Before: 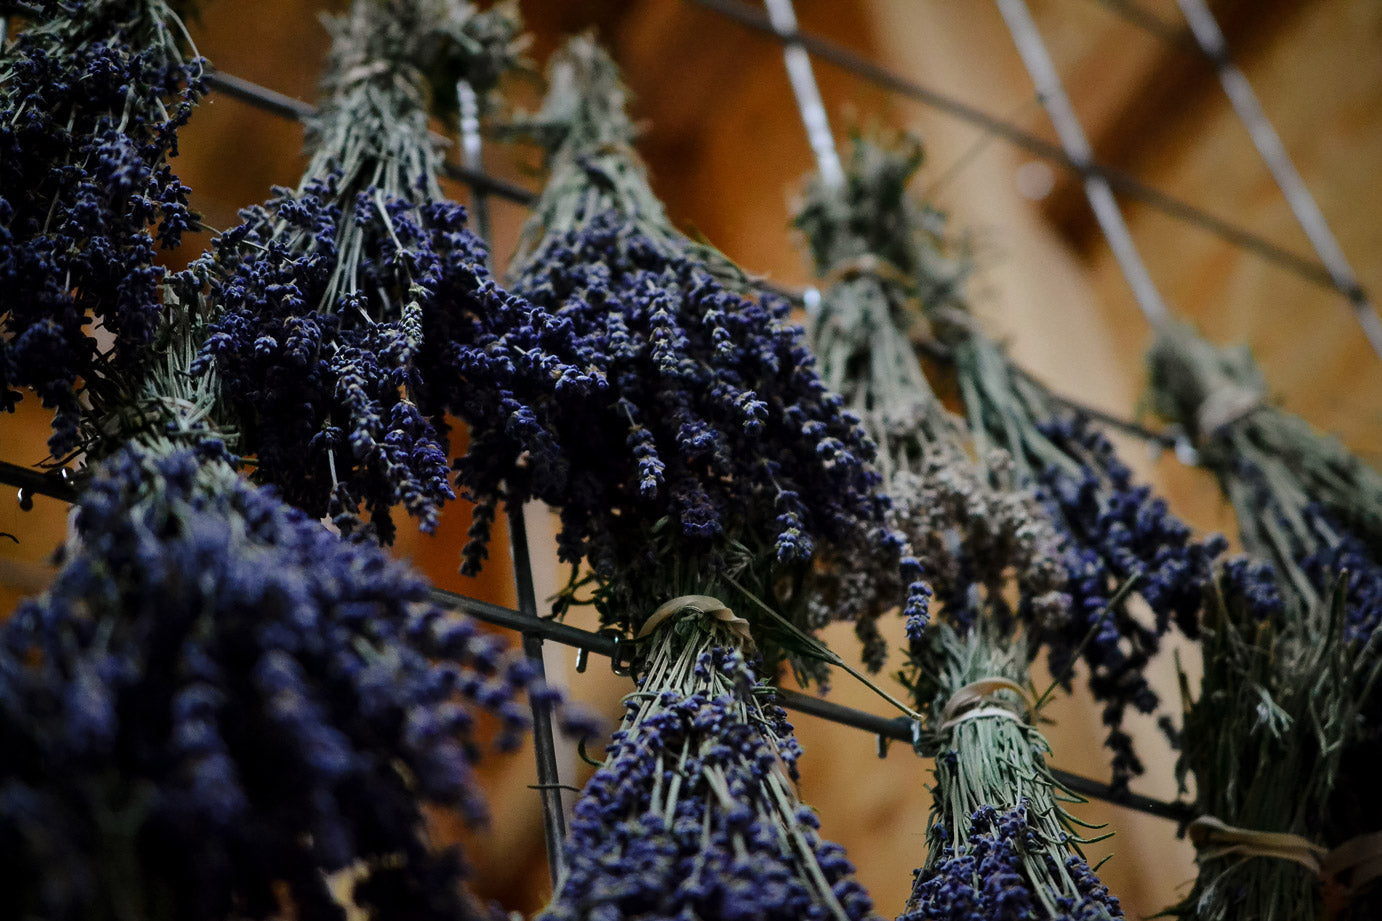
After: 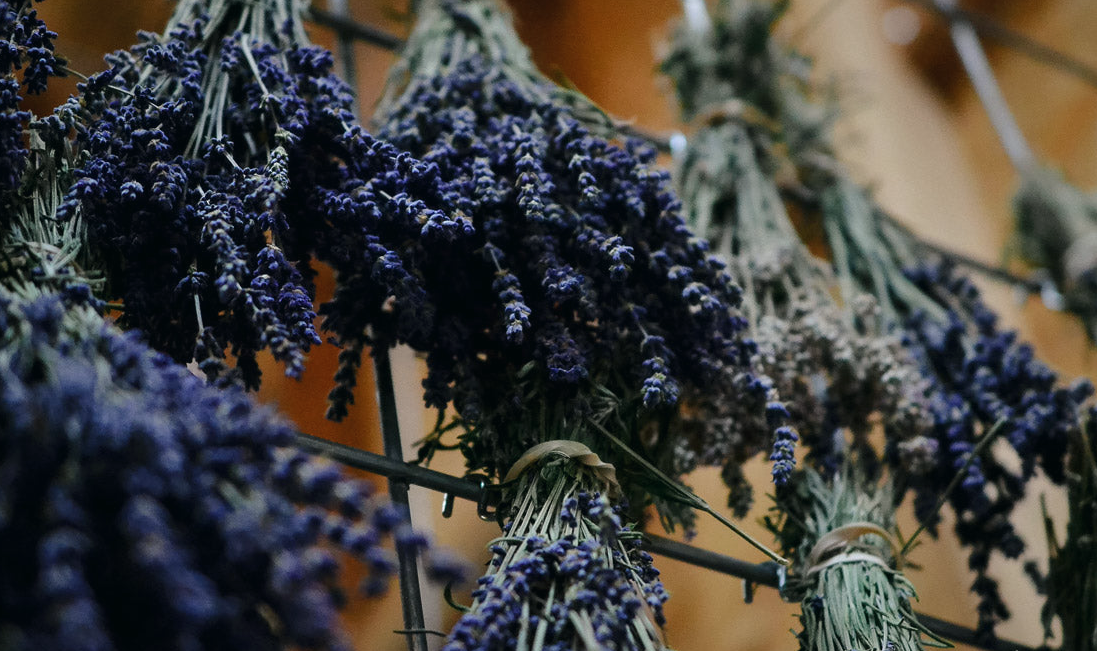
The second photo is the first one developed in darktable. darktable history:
crop: left 9.712%, top 16.928%, right 10.845%, bottom 12.332%
color balance: mode lift, gamma, gain (sRGB), lift [1, 1, 1.022, 1.026]
